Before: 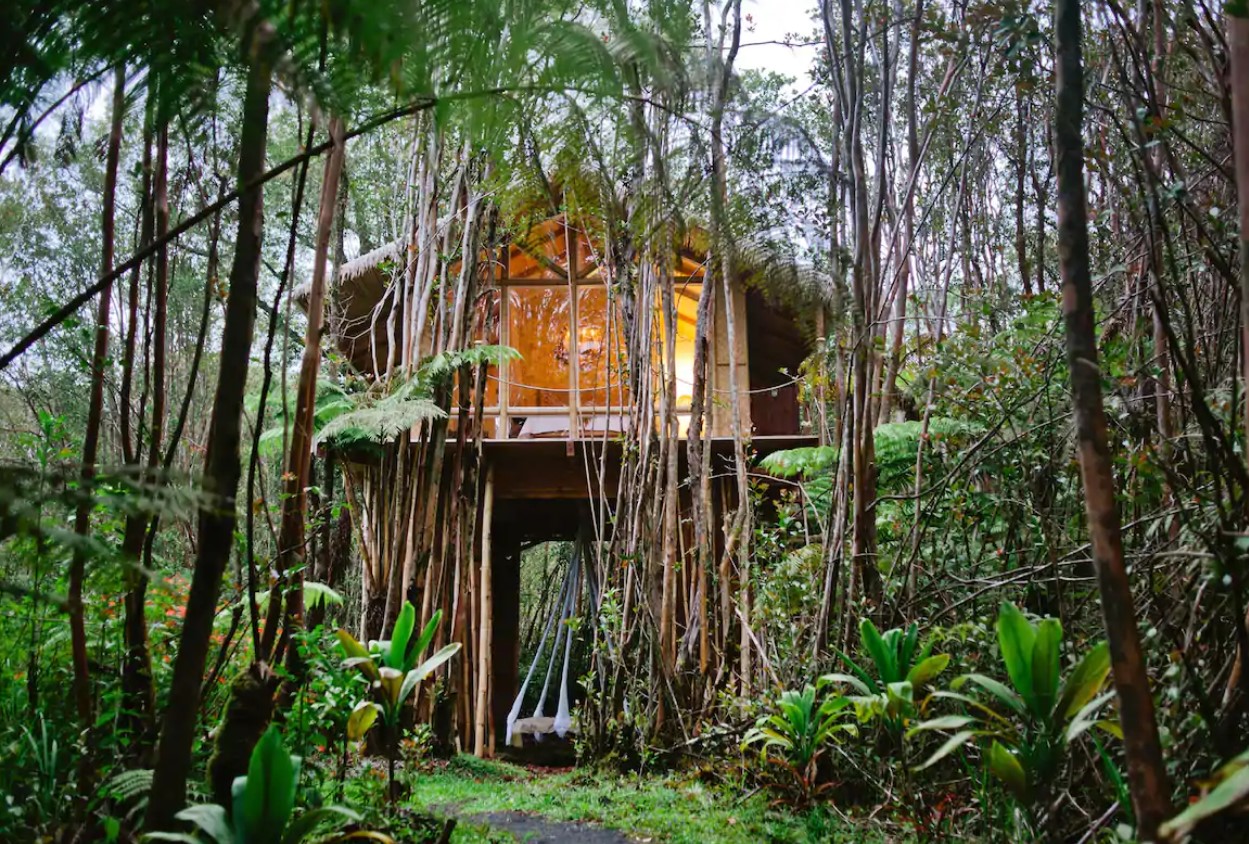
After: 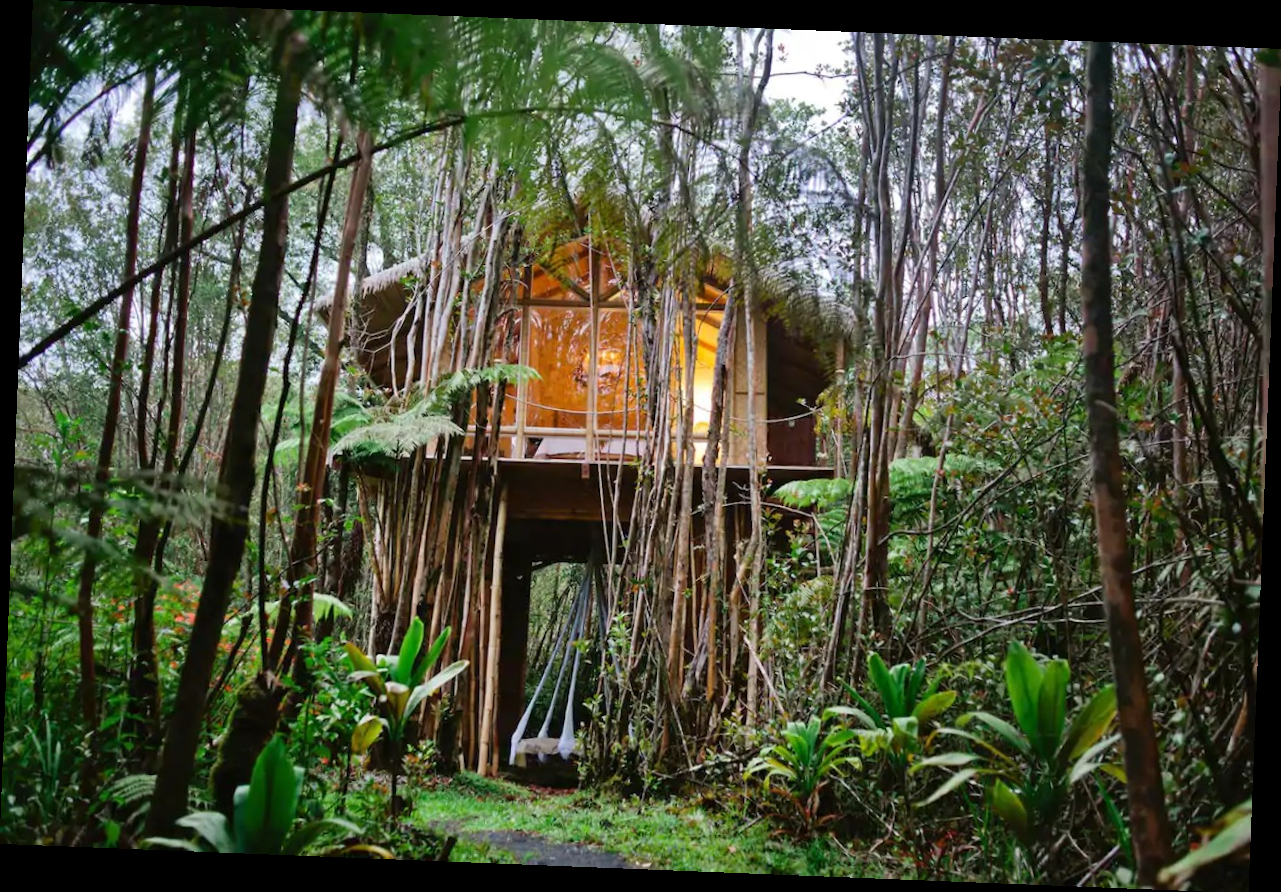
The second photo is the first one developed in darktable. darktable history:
white balance: emerald 1
rotate and perspective: rotation 2.27°, automatic cropping off
